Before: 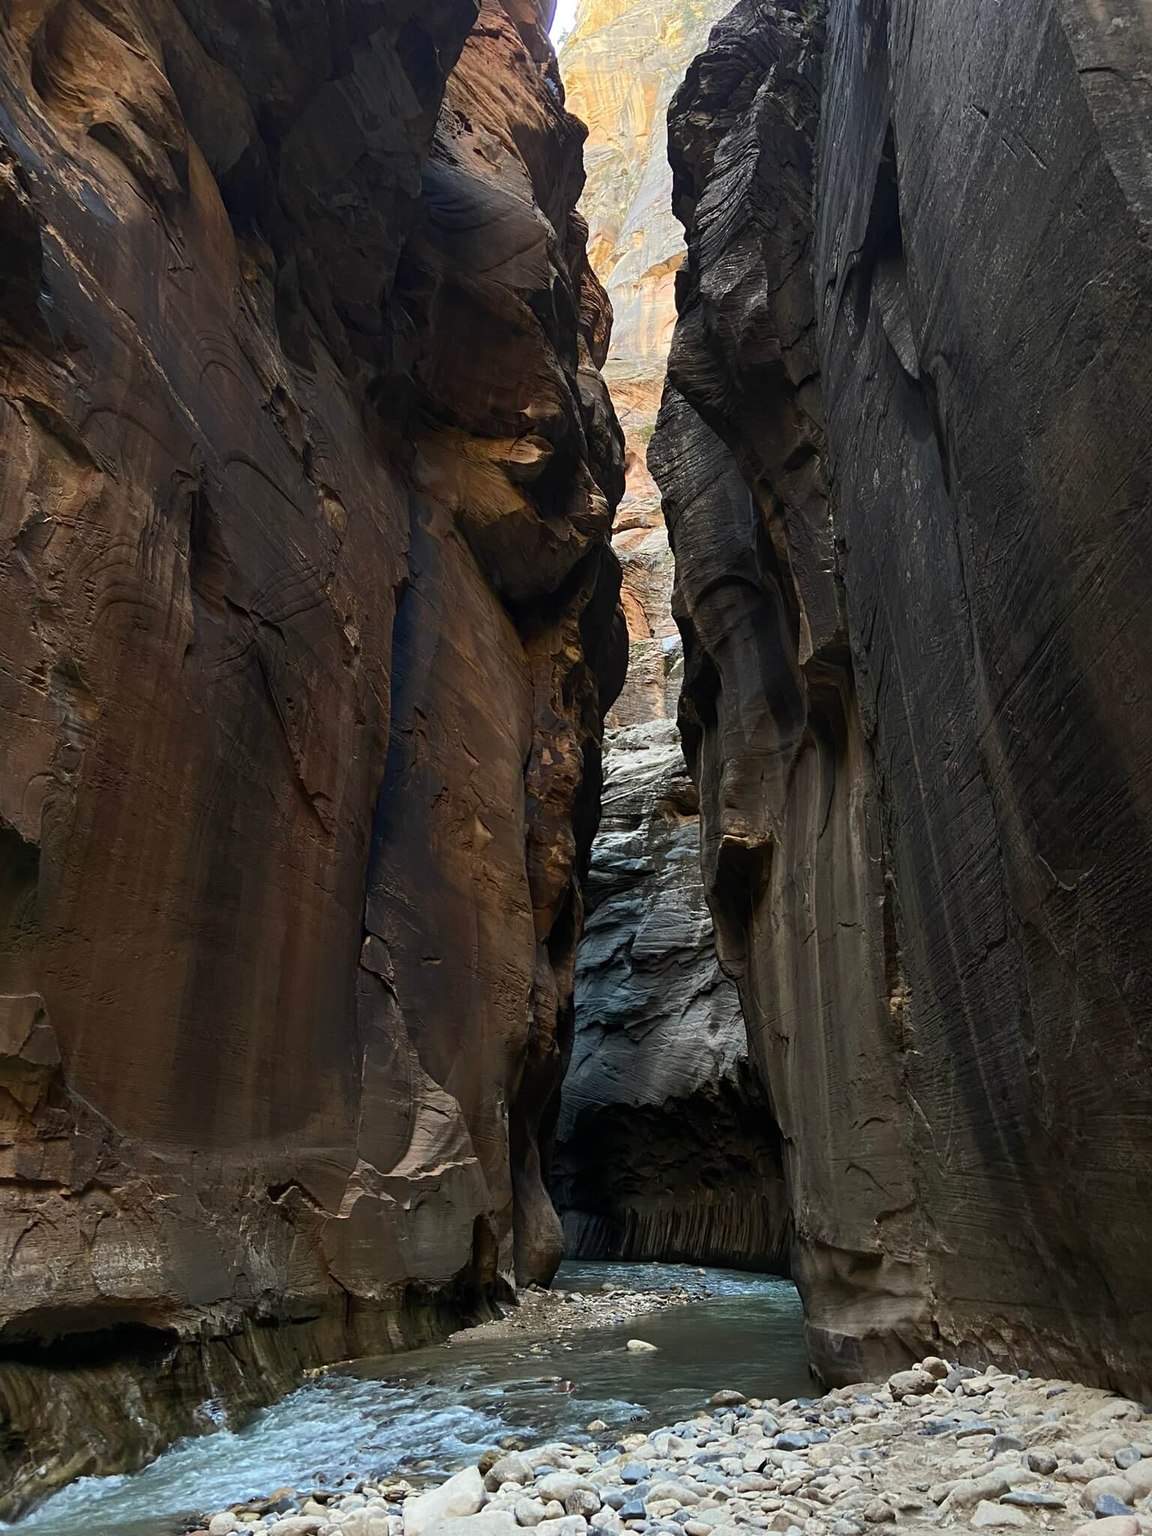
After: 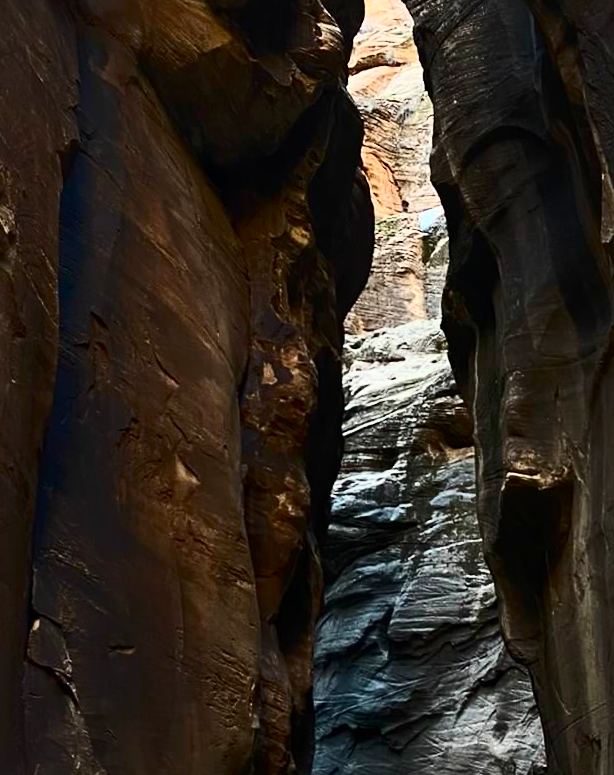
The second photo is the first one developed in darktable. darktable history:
rotate and perspective: rotation -1.42°, crop left 0.016, crop right 0.984, crop top 0.035, crop bottom 0.965
tone equalizer: on, module defaults
crop: left 30%, top 30%, right 30%, bottom 30%
contrast brightness saturation: contrast 0.4, brightness 0.1, saturation 0.21
